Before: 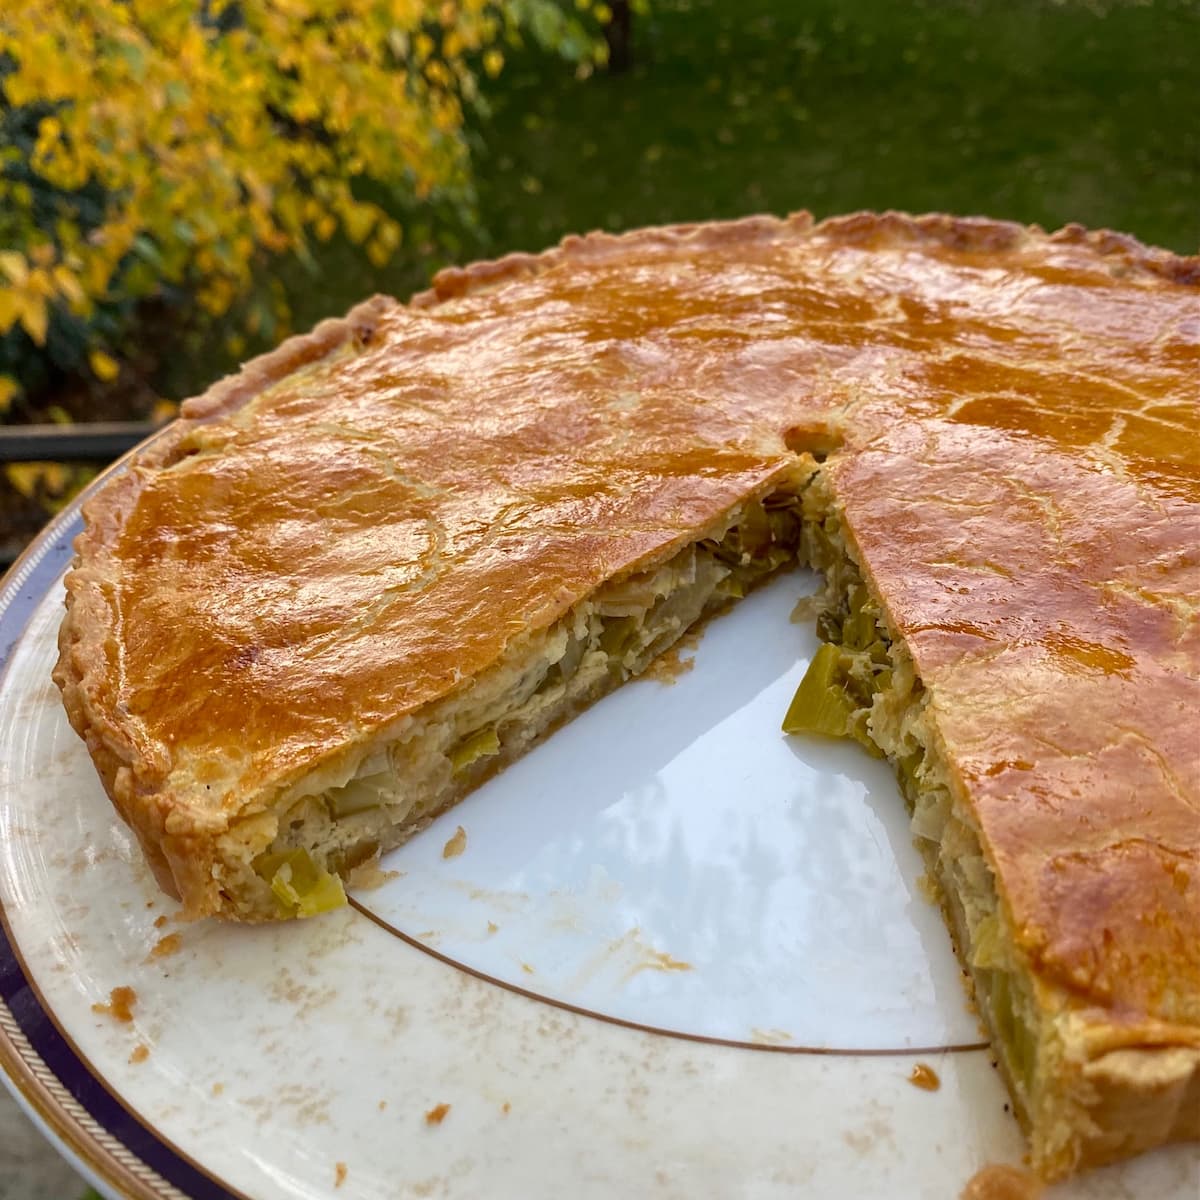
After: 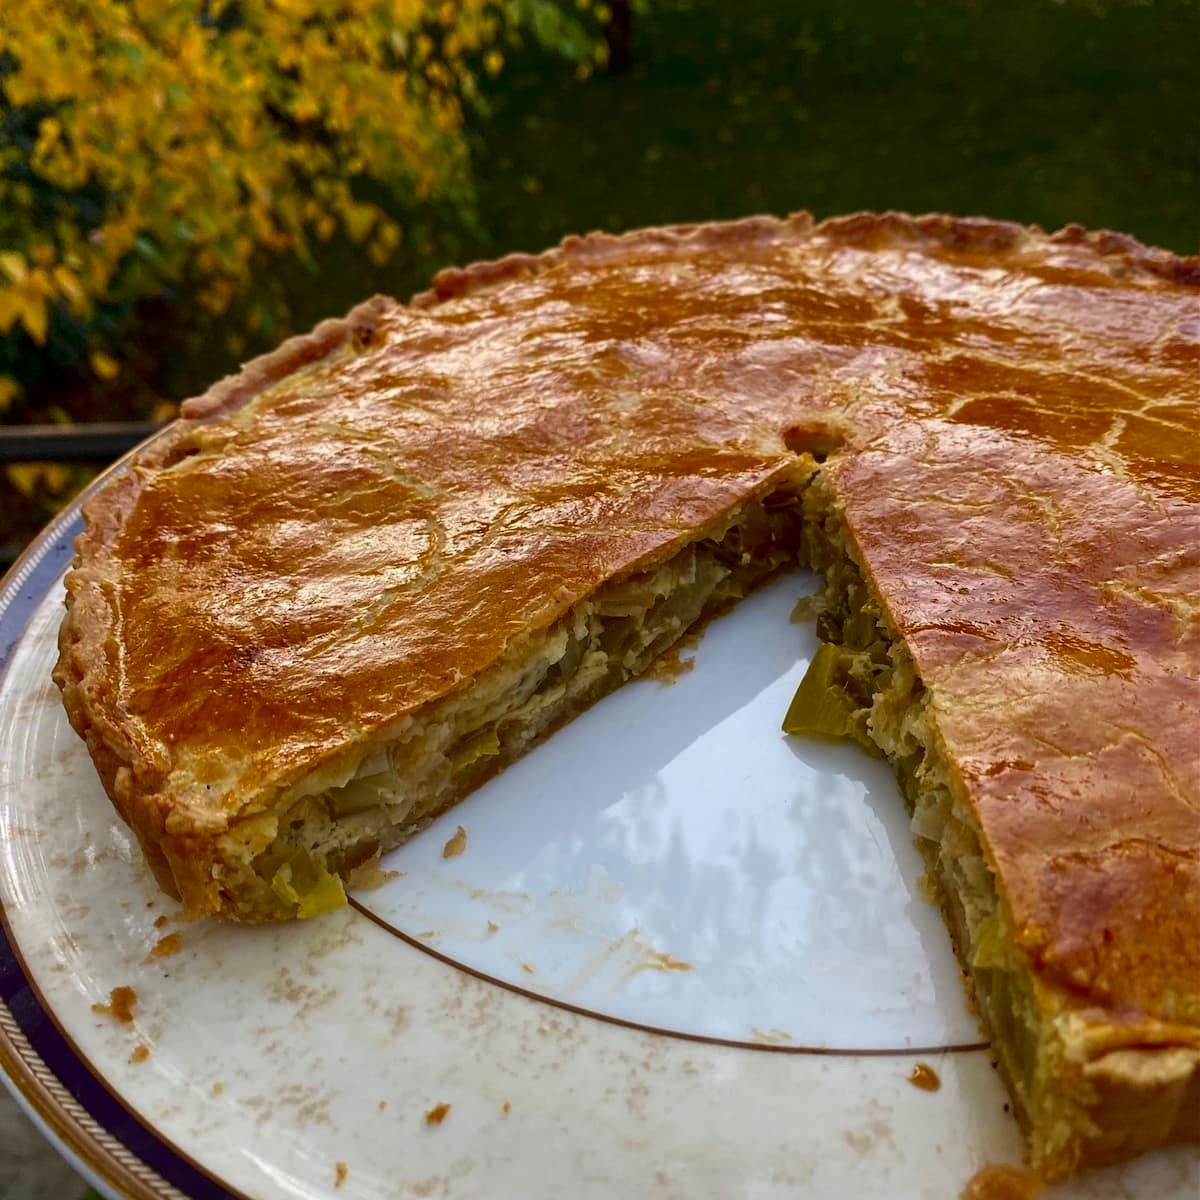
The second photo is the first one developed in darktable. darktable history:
contrast brightness saturation: brightness -0.218, saturation 0.082
